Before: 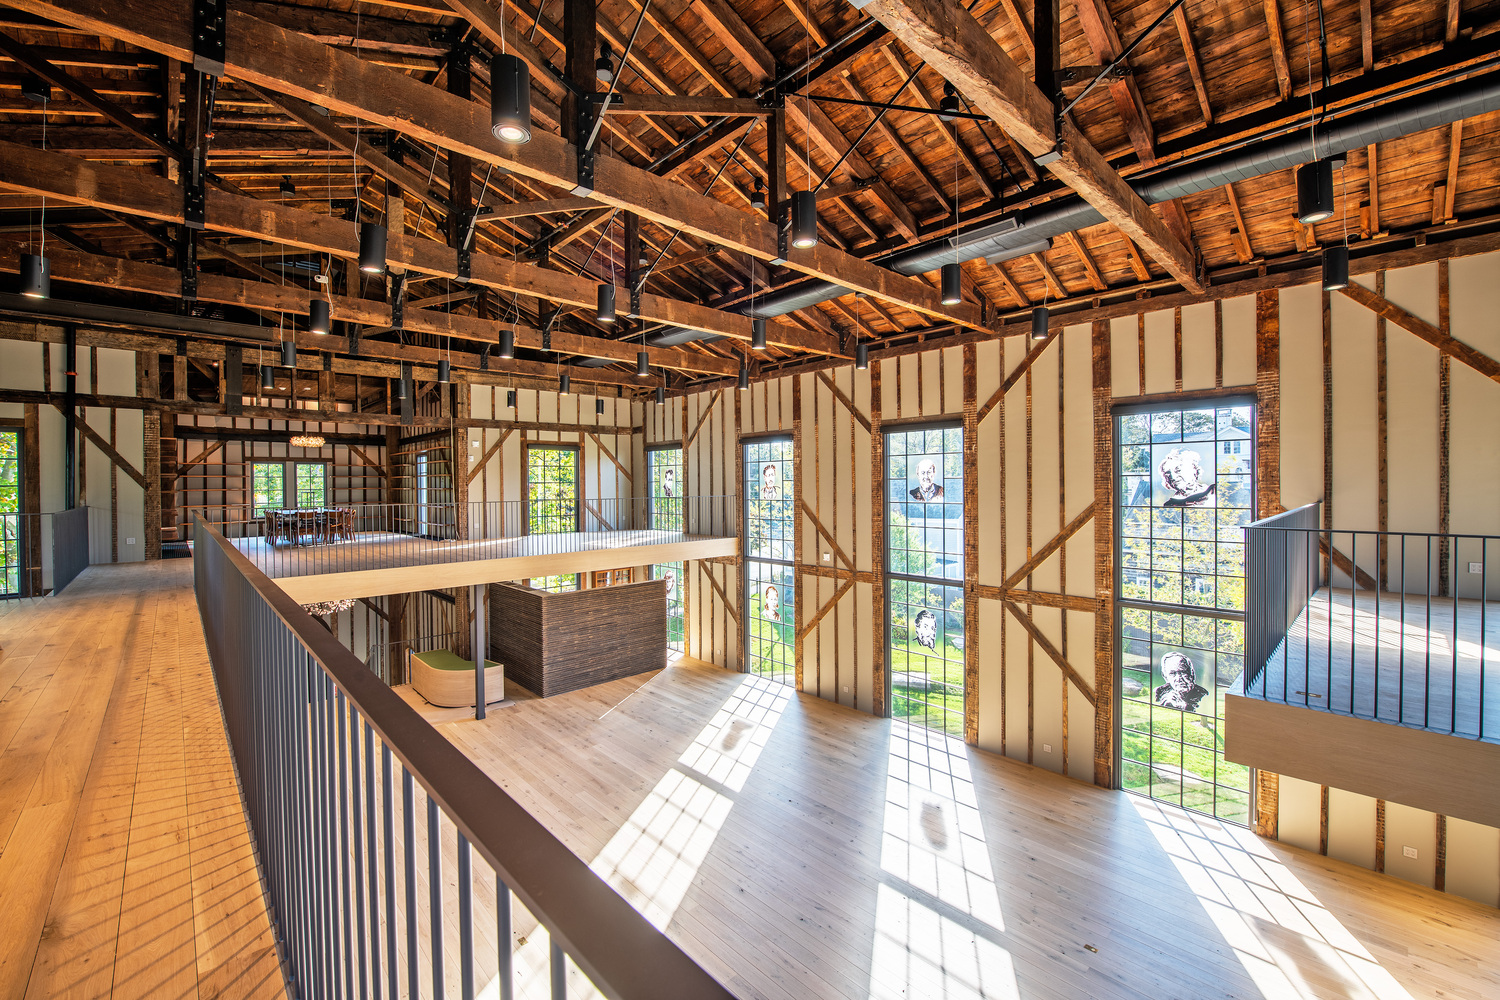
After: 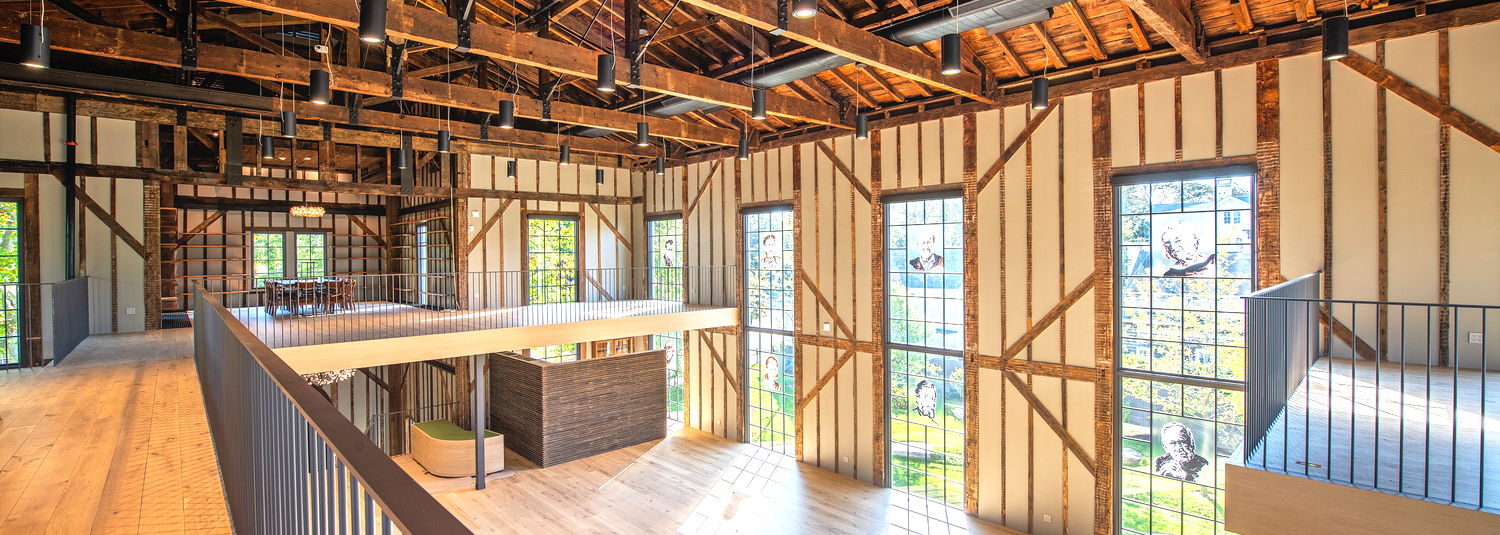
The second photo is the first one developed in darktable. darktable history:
exposure: exposure 0.493 EV, compensate highlight preservation false
contrast equalizer: y [[0.5, 0.488, 0.462, 0.461, 0.491, 0.5], [0.5 ×6], [0.5 ×6], [0 ×6], [0 ×6]]
crop and rotate: top 23.043%, bottom 23.437%
